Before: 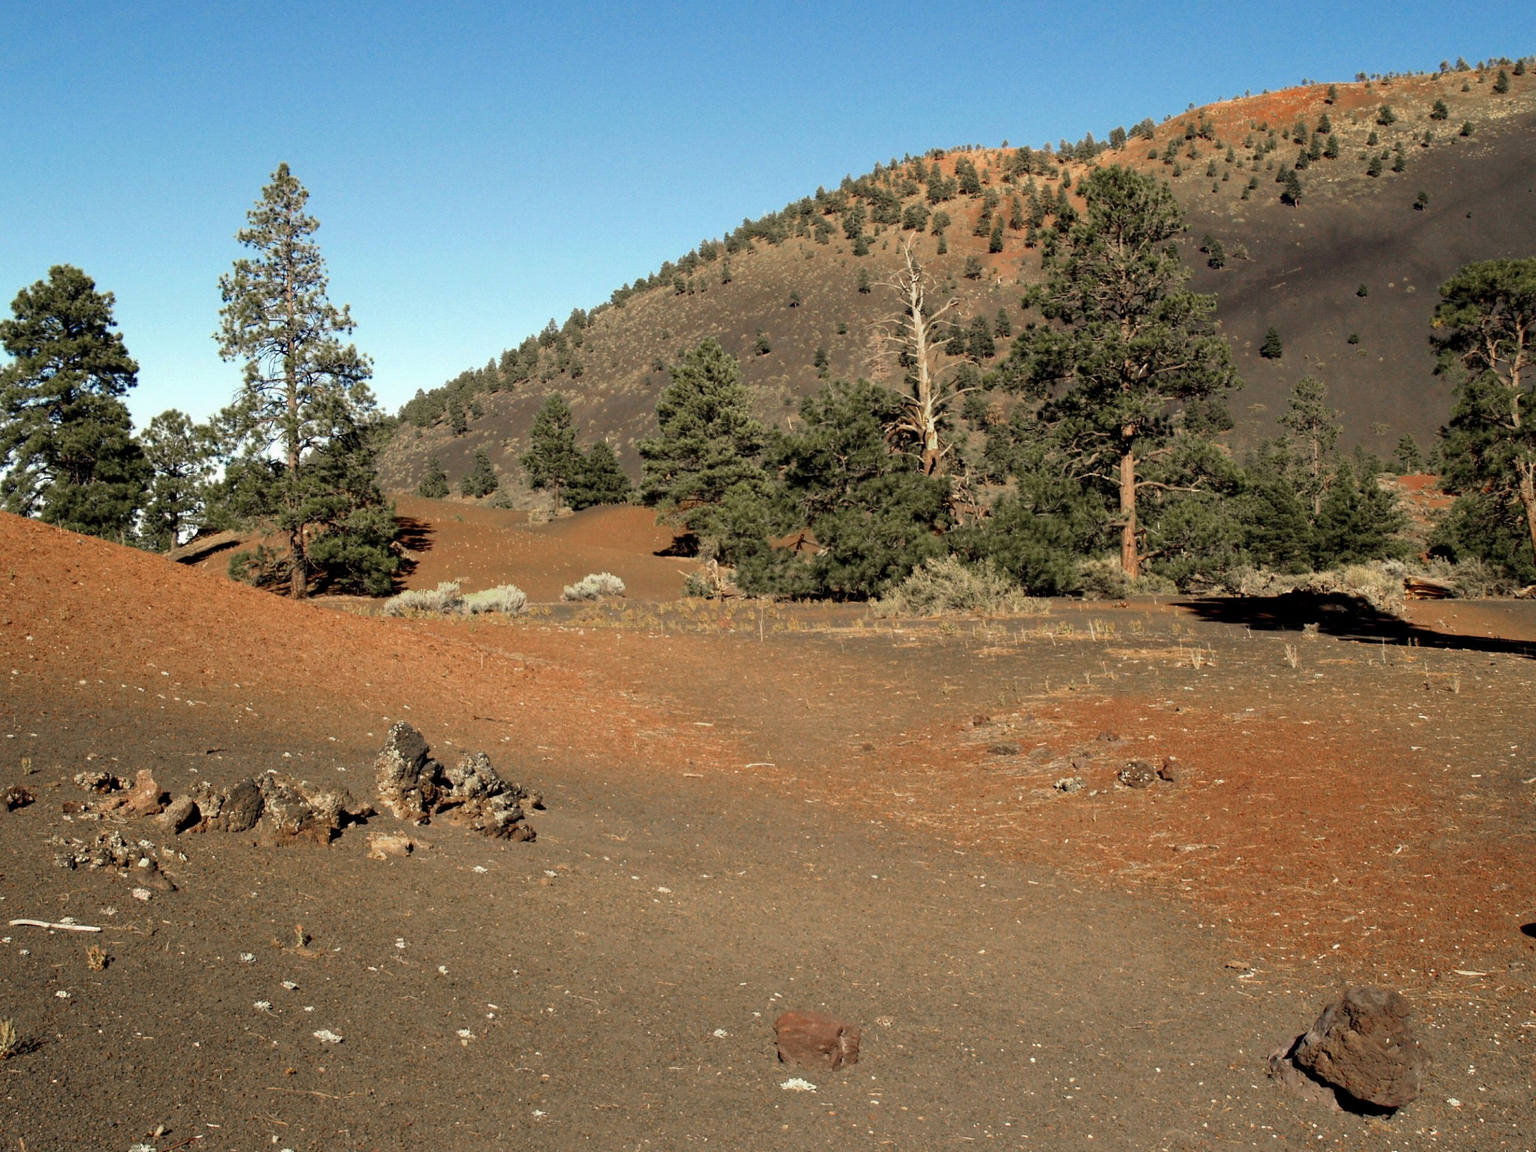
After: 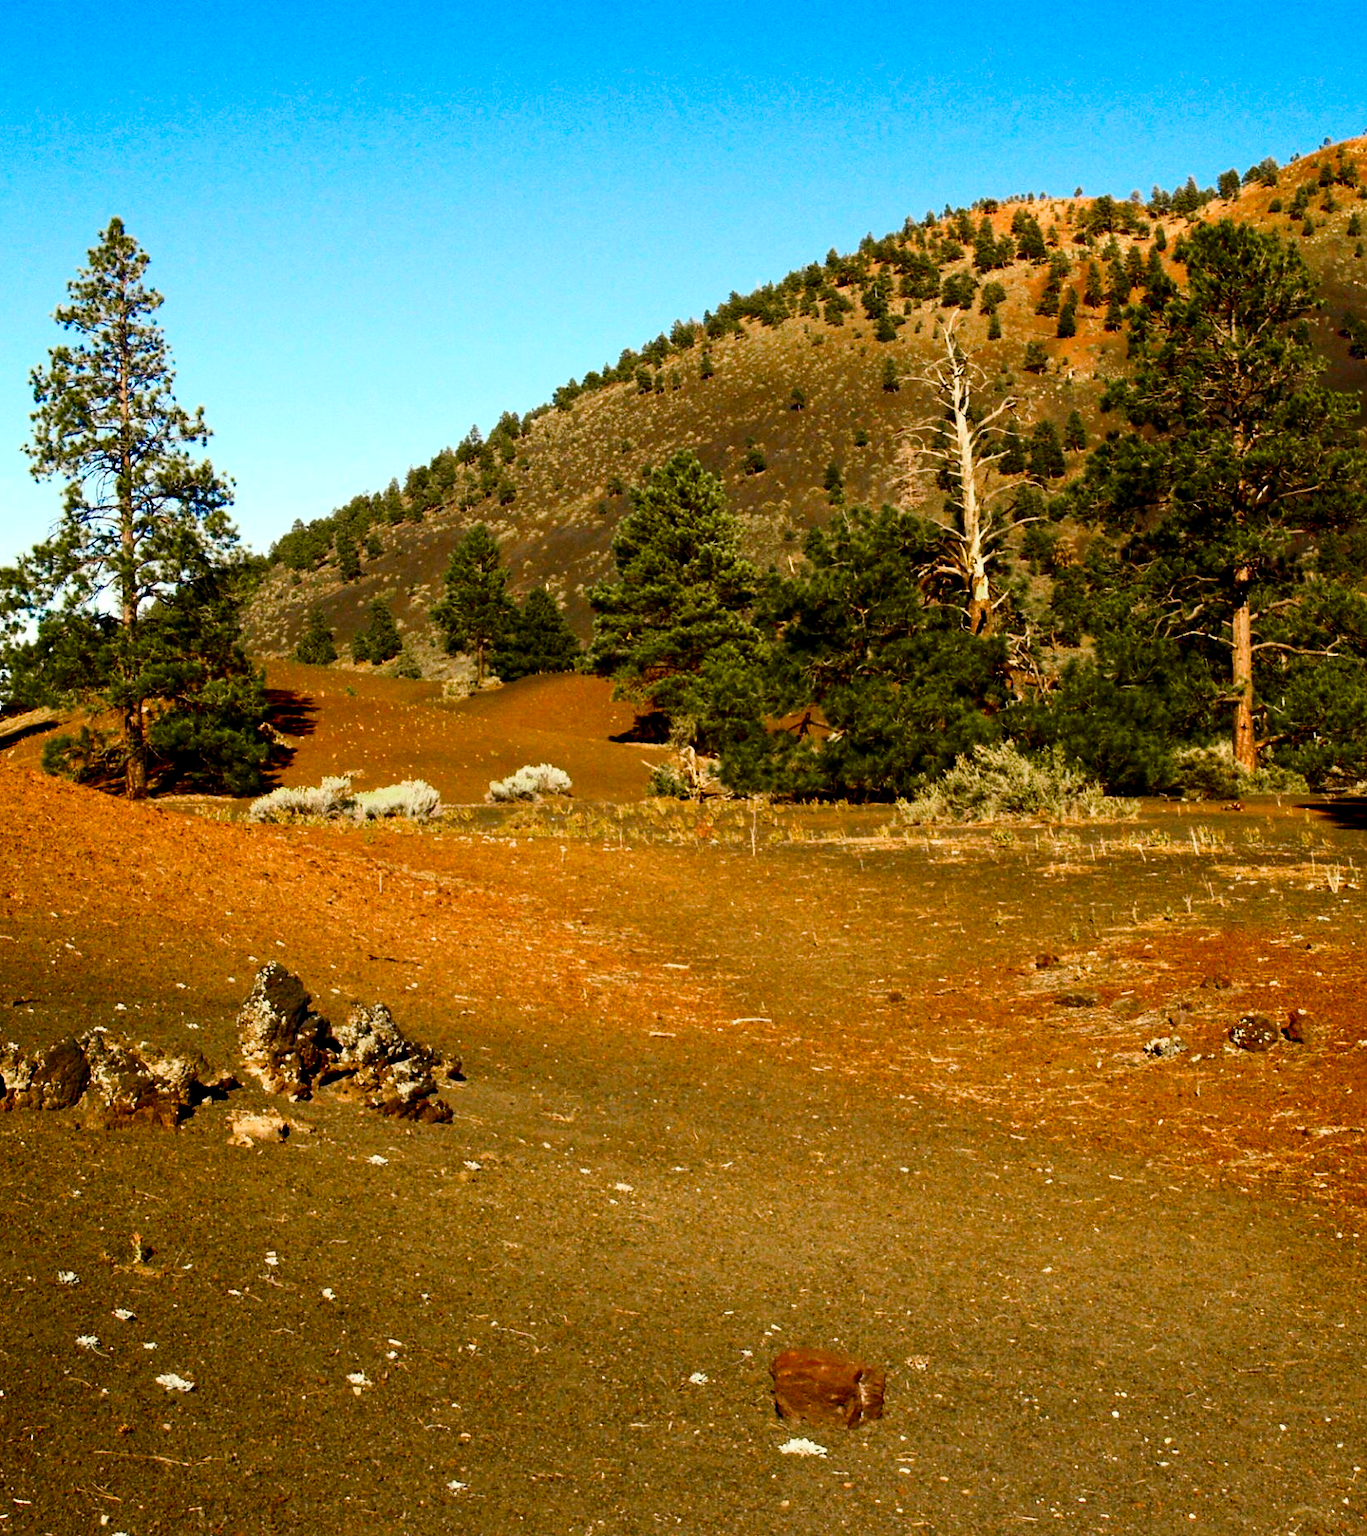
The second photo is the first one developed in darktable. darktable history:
color balance rgb: linear chroma grading › global chroma 40.296%, perceptual saturation grading › global saturation -0.016%, perceptual saturation grading › highlights -28.988%, perceptual saturation grading › mid-tones 29.513%, perceptual saturation grading › shadows 59.052%, global vibrance 20%
exposure: black level correction 0.001, compensate highlight preservation false
contrast brightness saturation: contrast 0.314, brightness -0.08, saturation 0.171
crop and rotate: left 12.852%, right 20.428%
